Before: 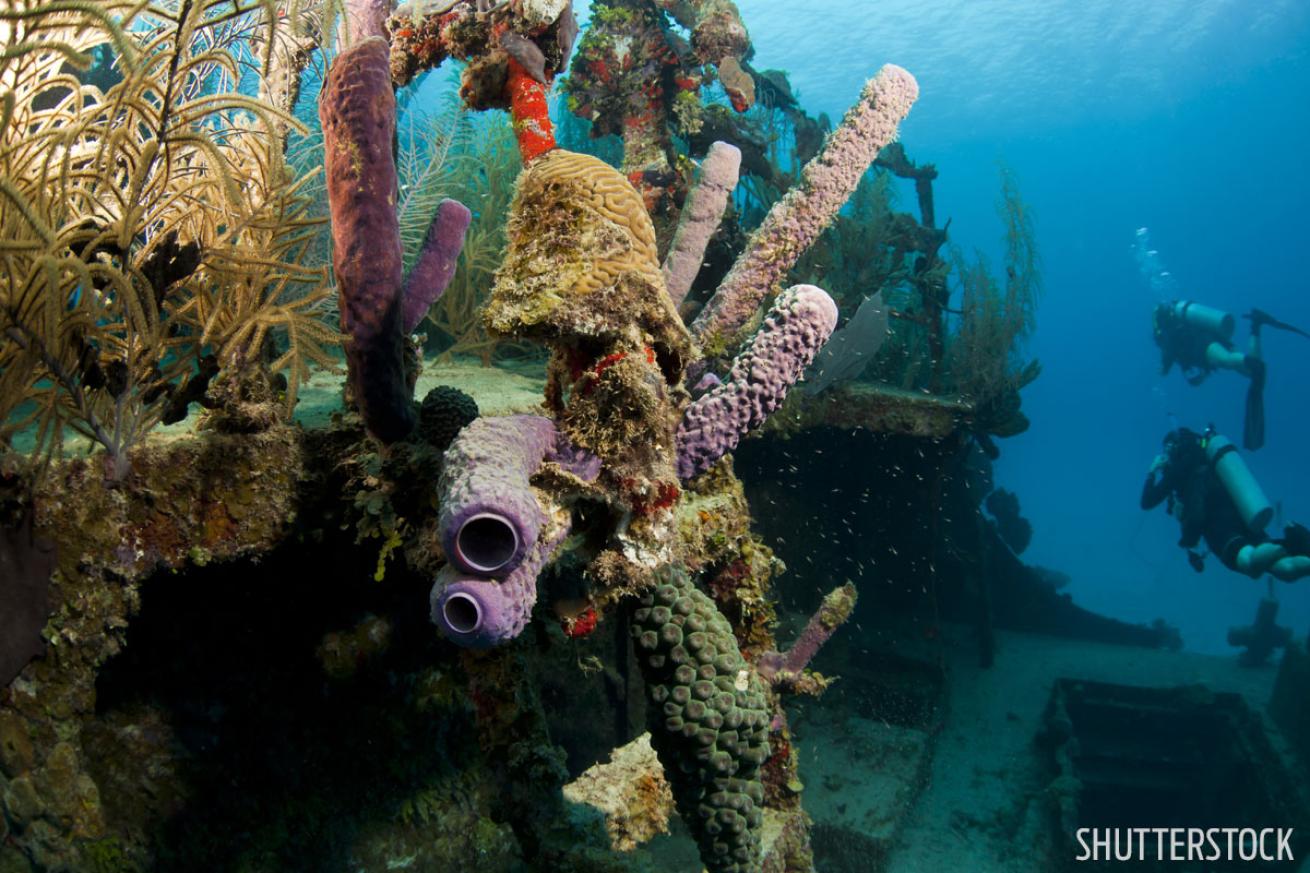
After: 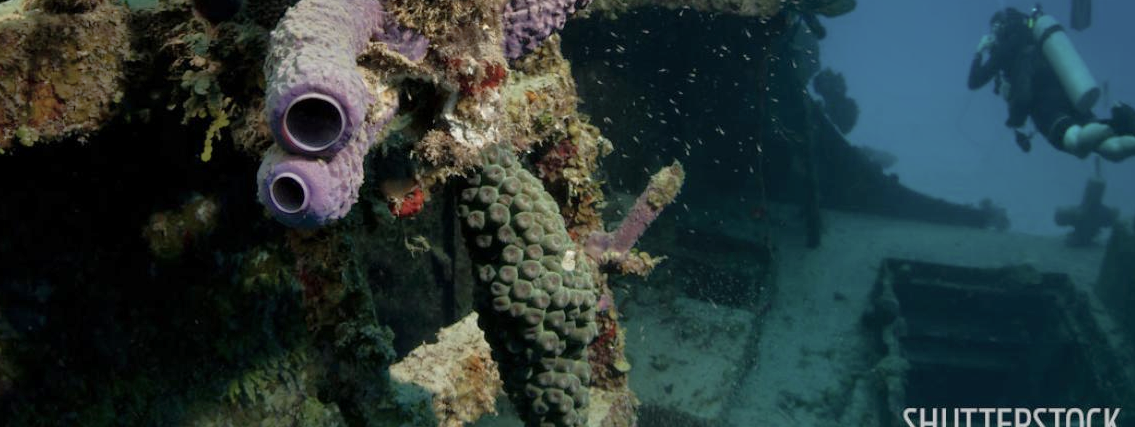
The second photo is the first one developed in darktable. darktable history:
contrast brightness saturation: contrast 0.1, saturation -0.3
shadows and highlights: on, module defaults
crop and rotate: left 13.306%, top 48.129%, bottom 2.928%
